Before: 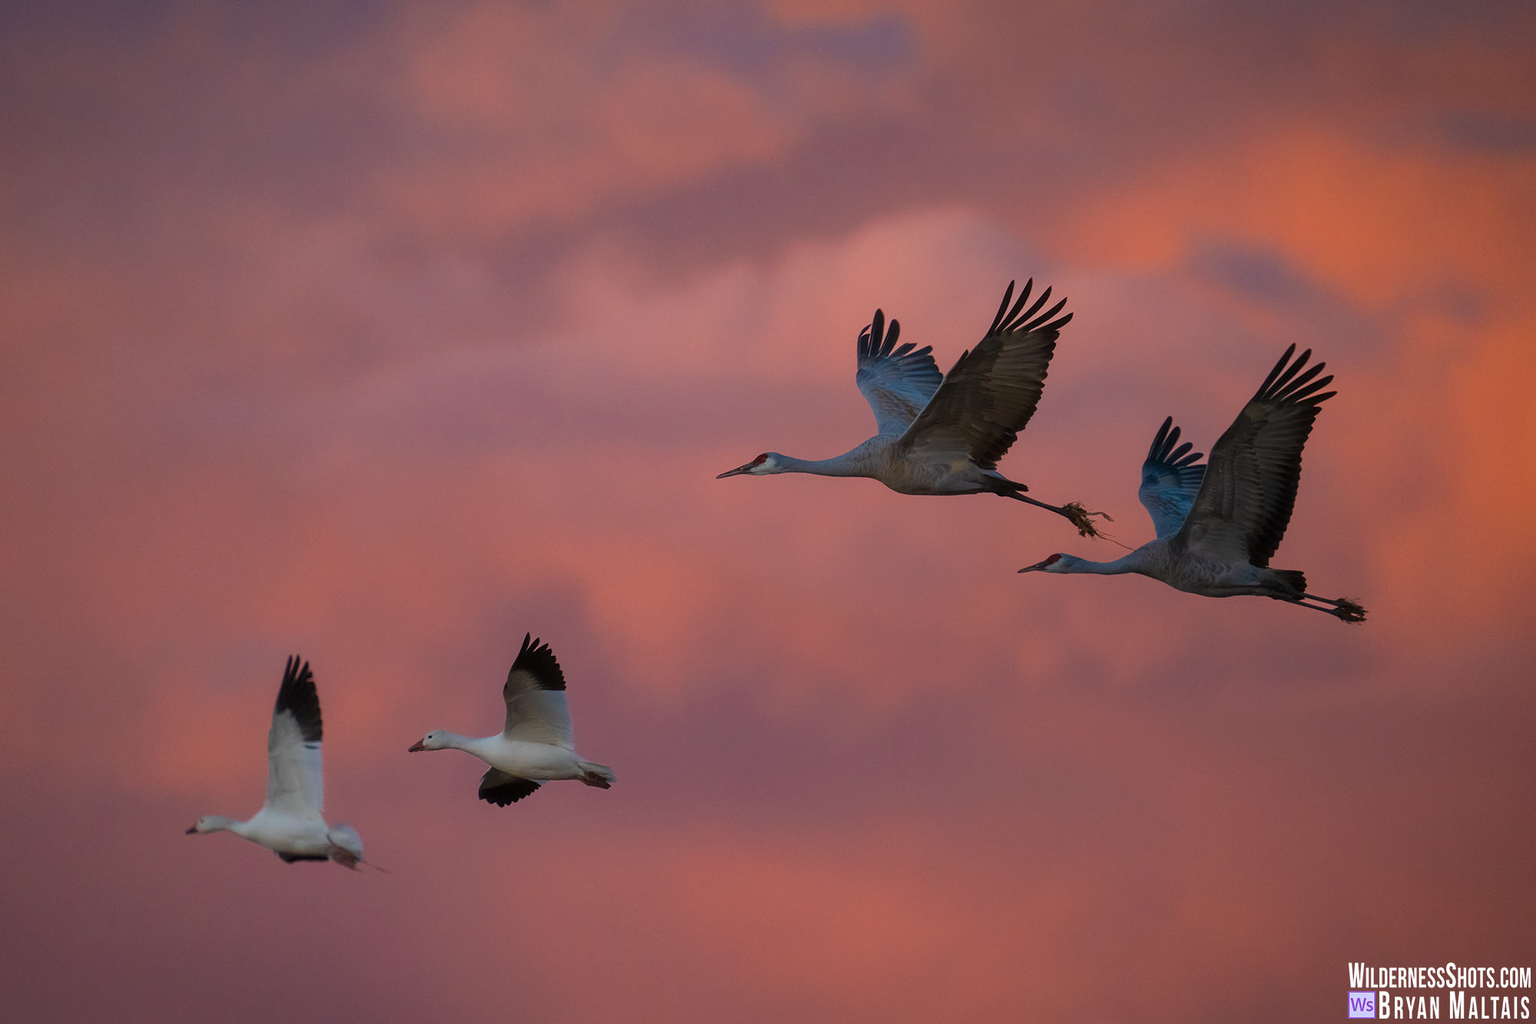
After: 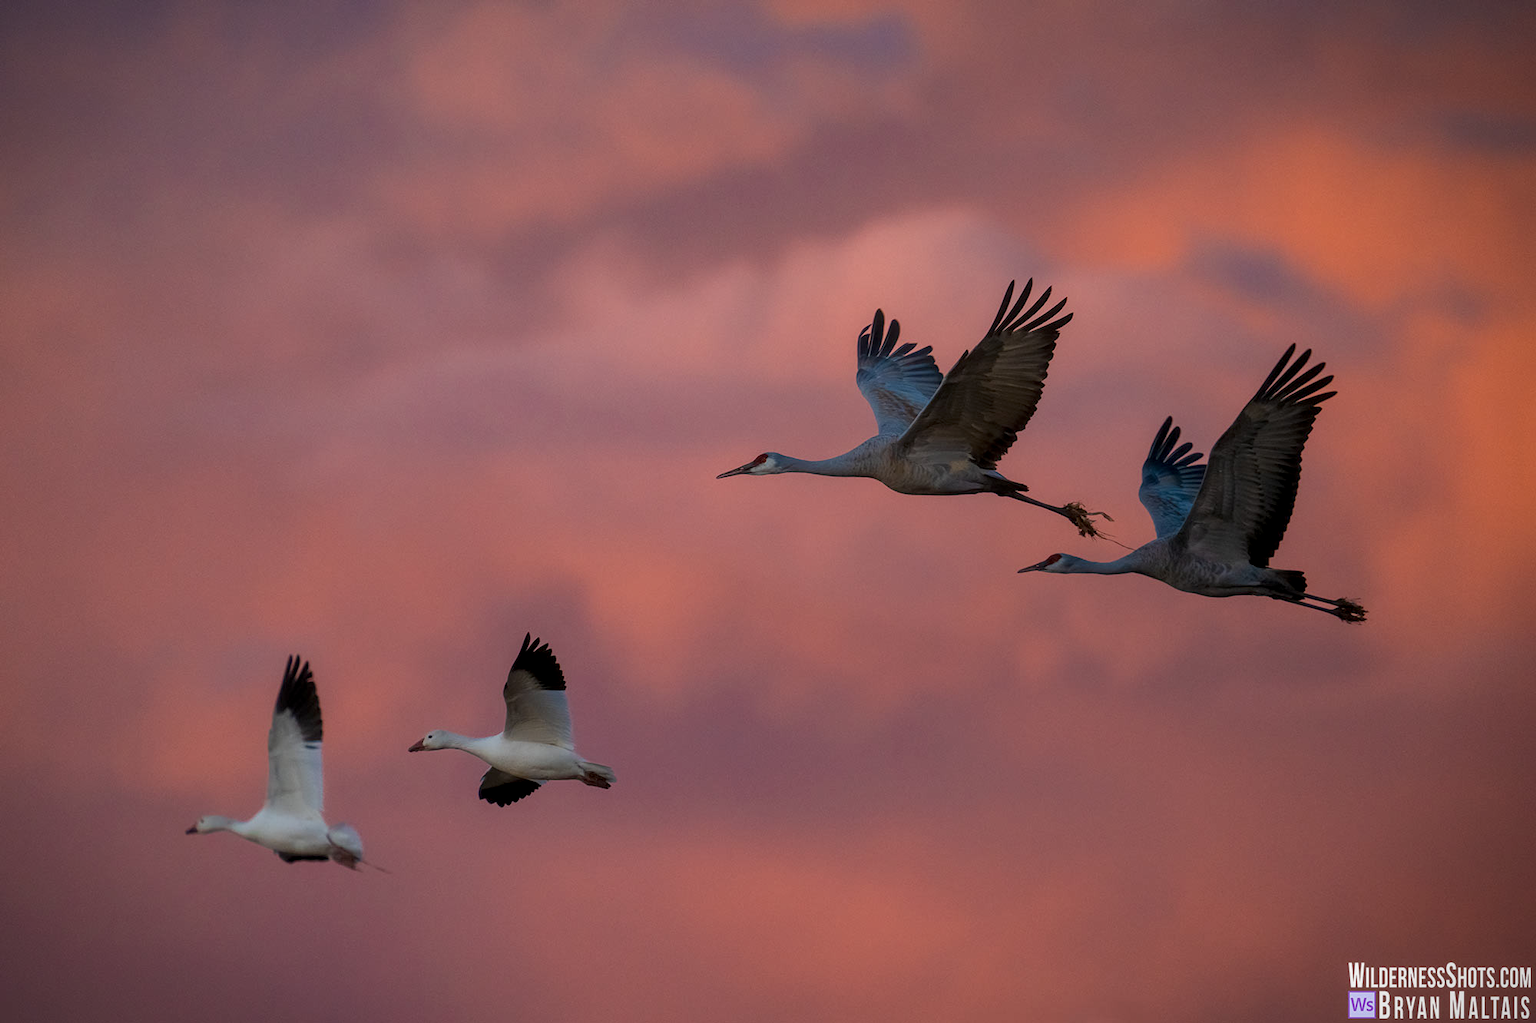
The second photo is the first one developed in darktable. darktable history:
rotate and perspective: crop left 0, crop top 0
local contrast: on, module defaults
vignetting: fall-off start 97.23%, saturation -0.024, center (-0.033, -0.042), width/height ratio 1.179, unbound false
